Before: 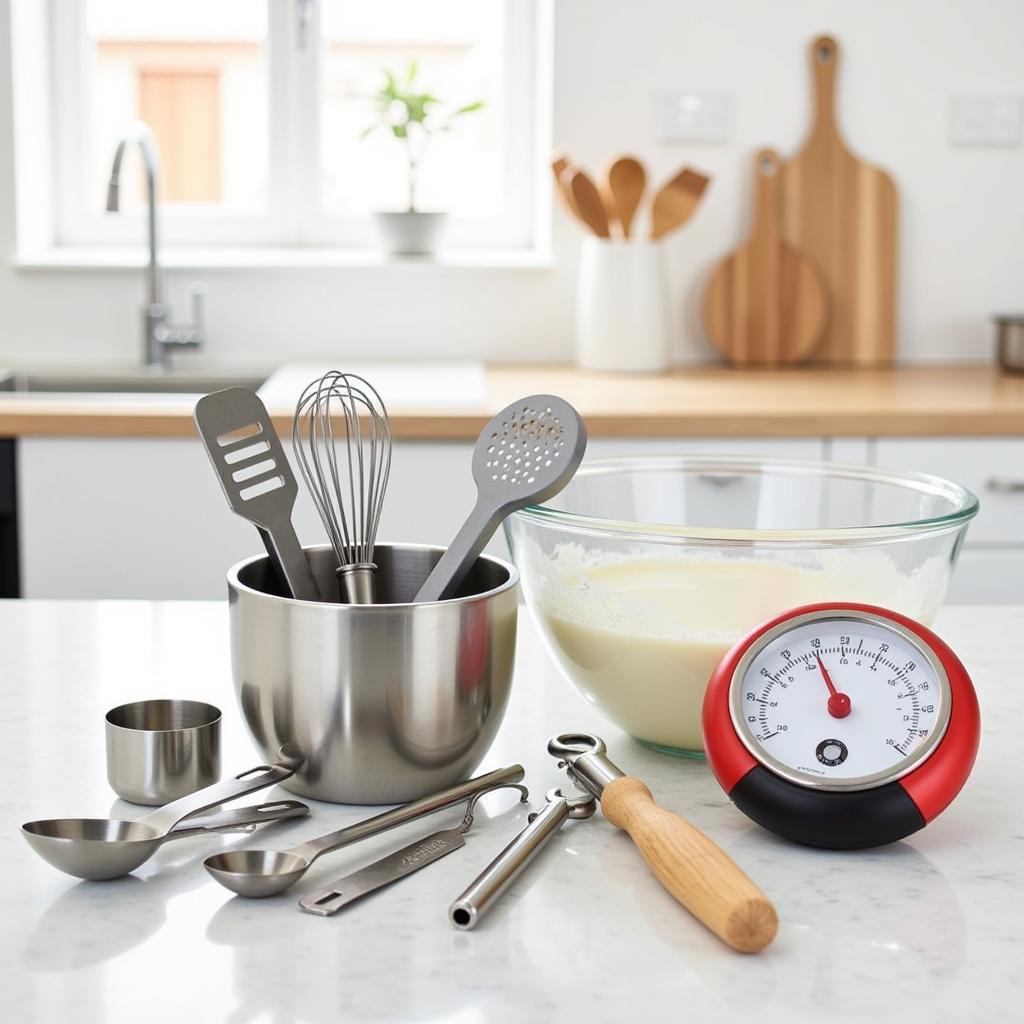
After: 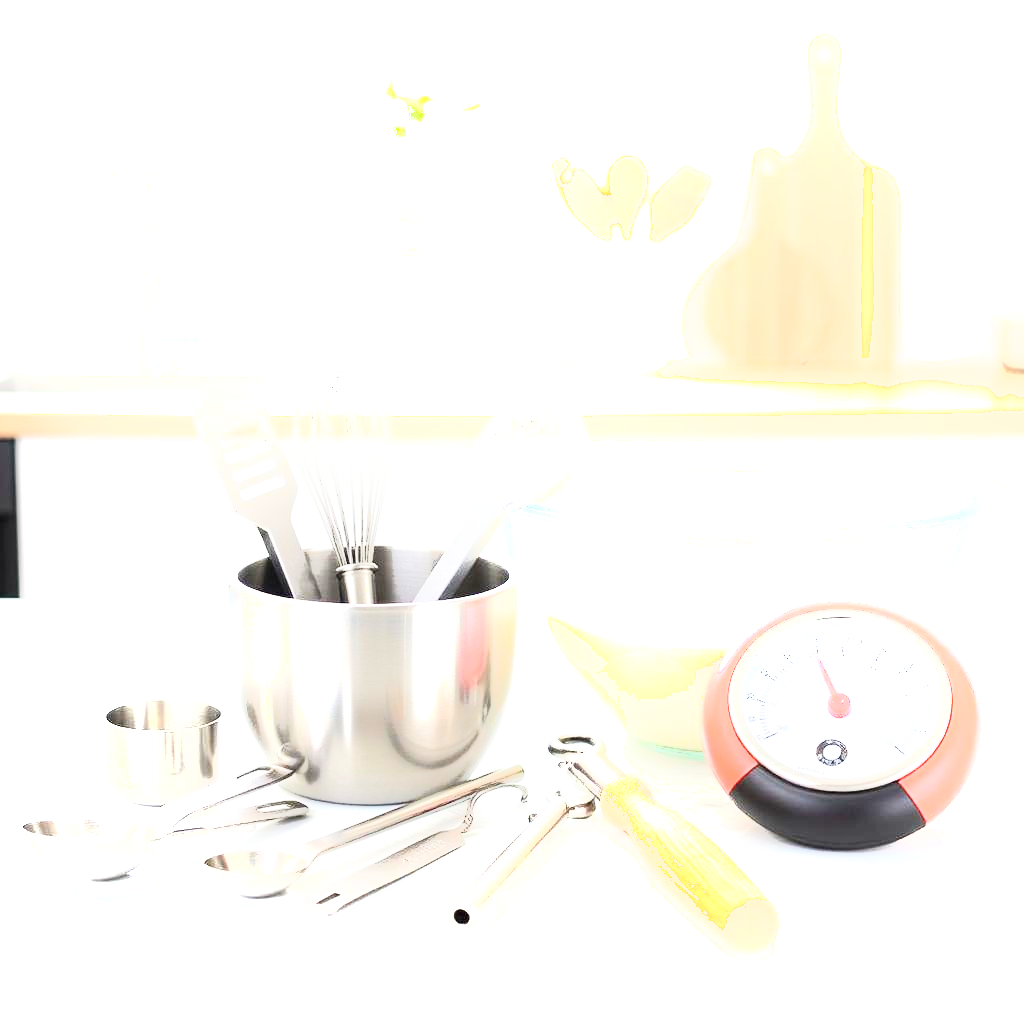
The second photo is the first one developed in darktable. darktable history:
shadows and highlights: shadows -23.69, highlights 48.68, soften with gaussian
exposure: black level correction 0, exposure 1.2 EV, compensate highlight preservation false
